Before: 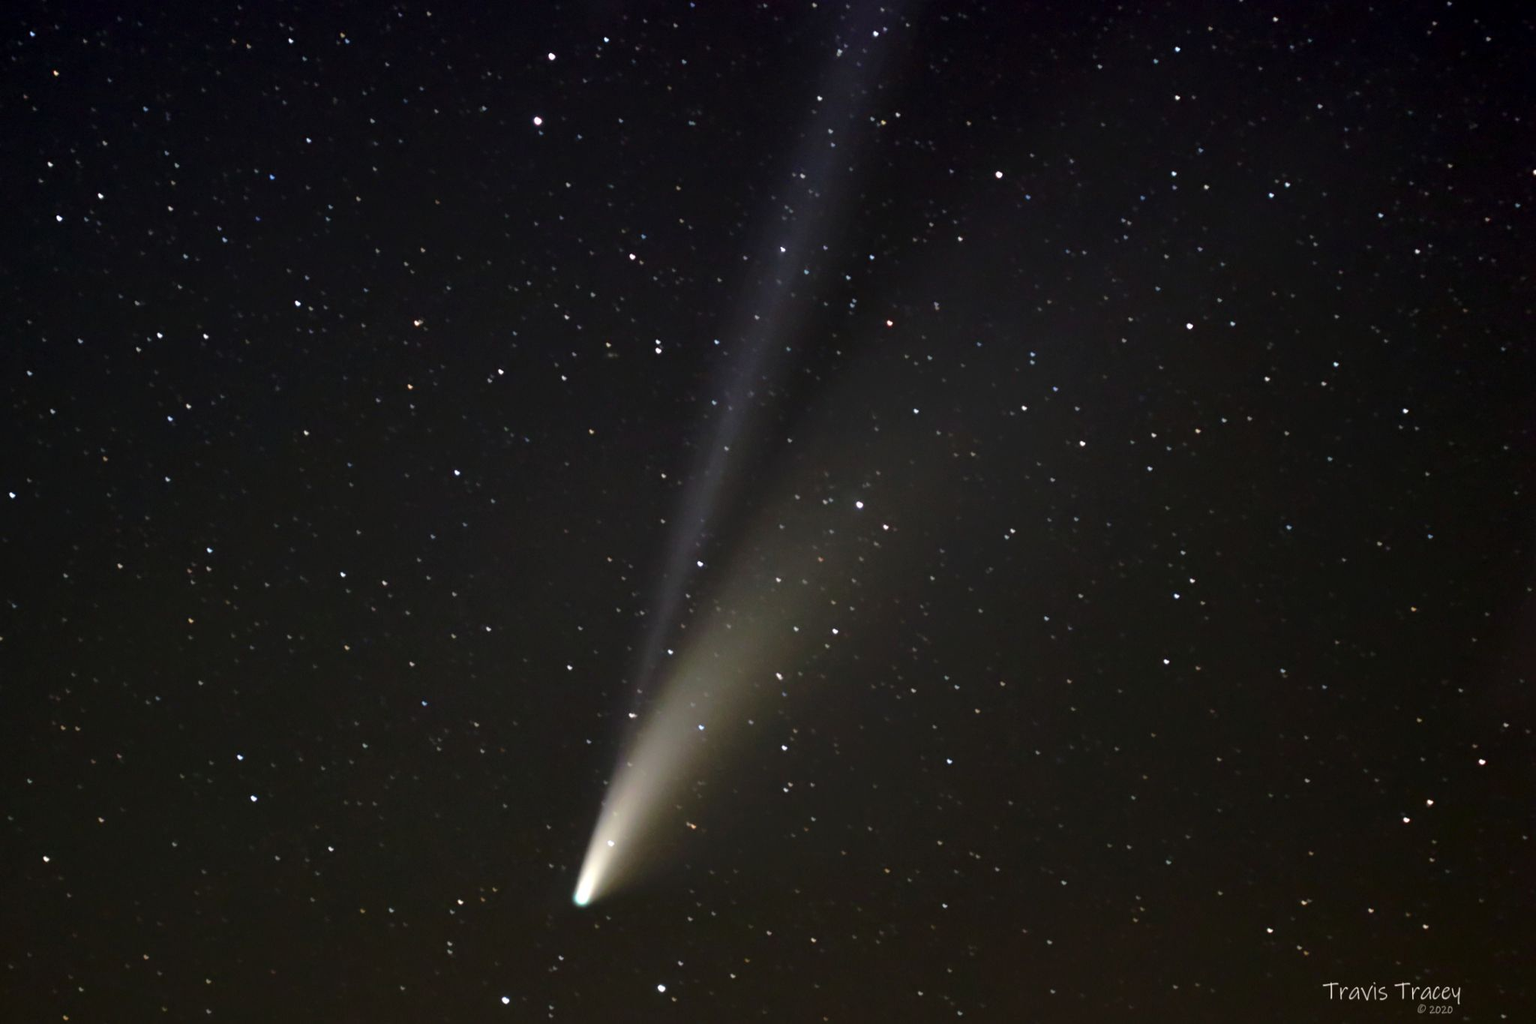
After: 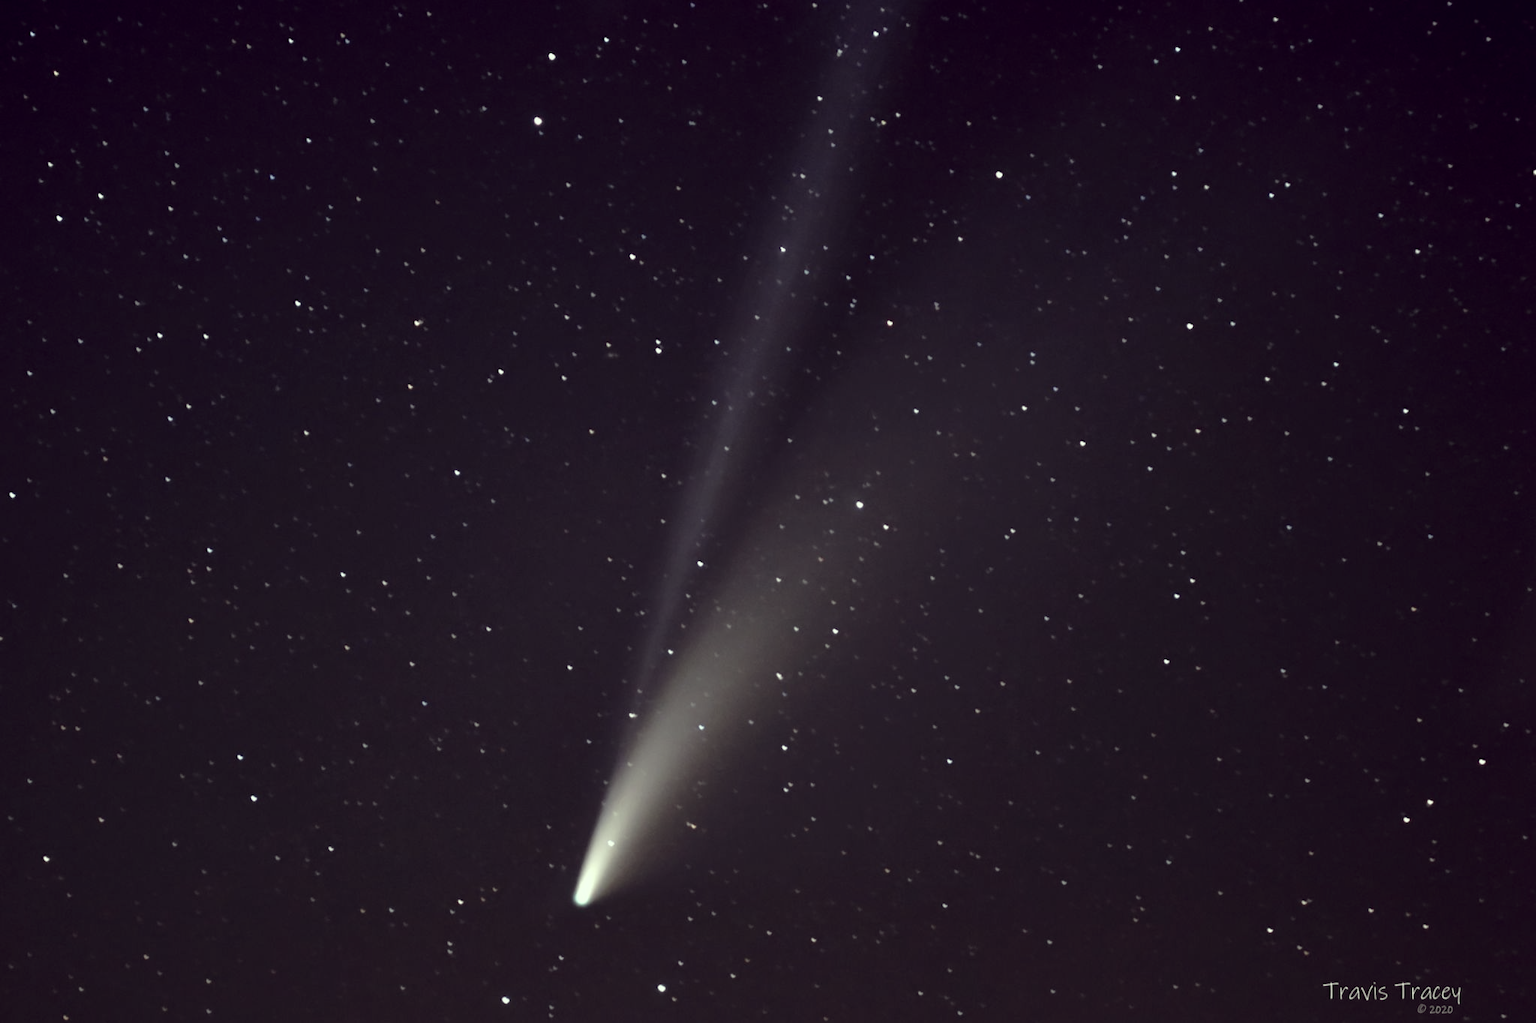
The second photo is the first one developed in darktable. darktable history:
color correction: highlights a* -20.15, highlights b* 20.01, shadows a* 20.03, shadows b* -20.7, saturation 0.426
